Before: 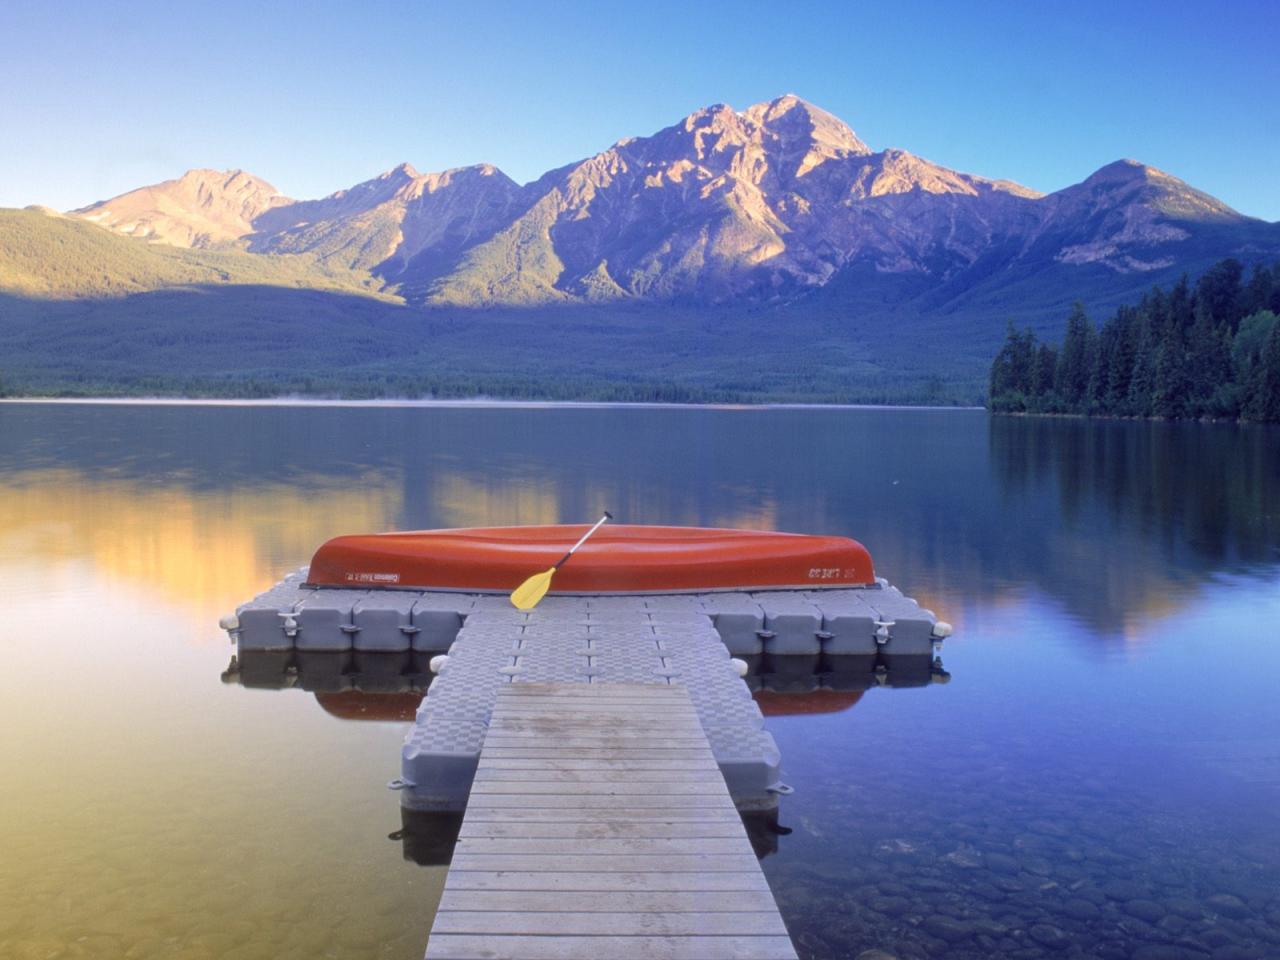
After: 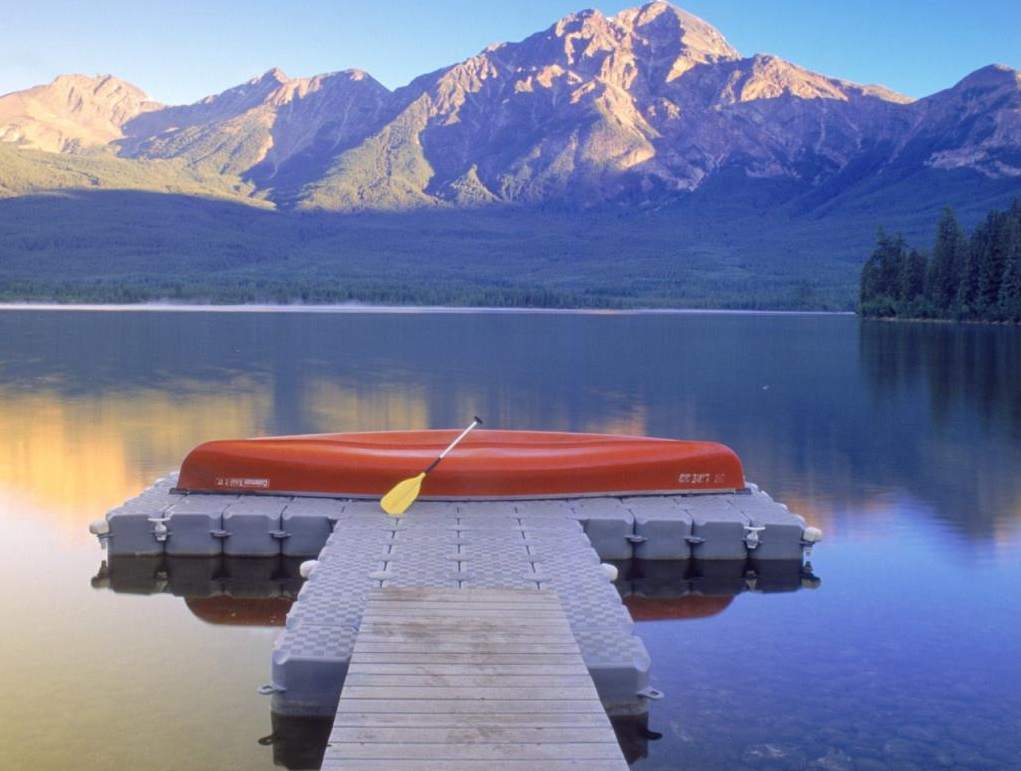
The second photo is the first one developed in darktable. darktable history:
crop and rotate: left 10.165%, top 9.95%, right 10.046%, bottom 9.712%
